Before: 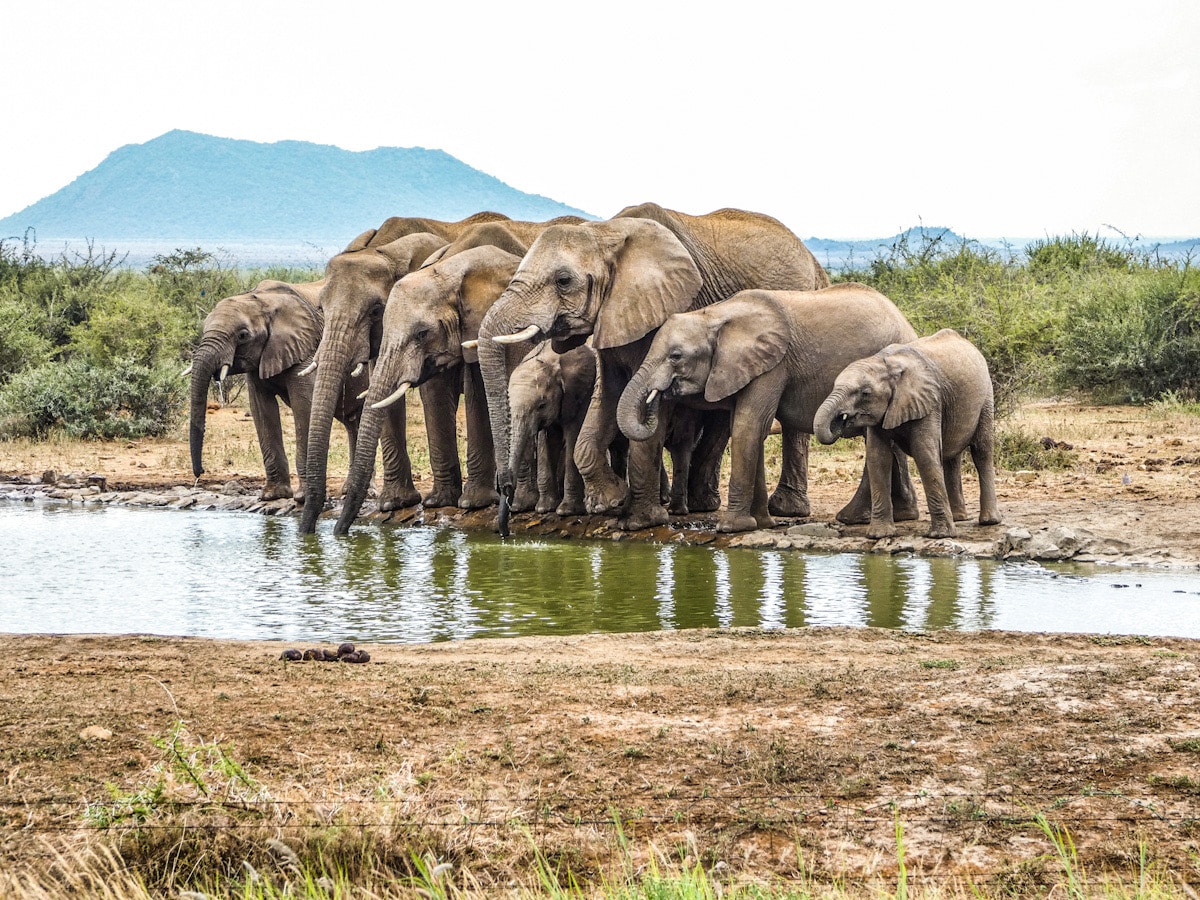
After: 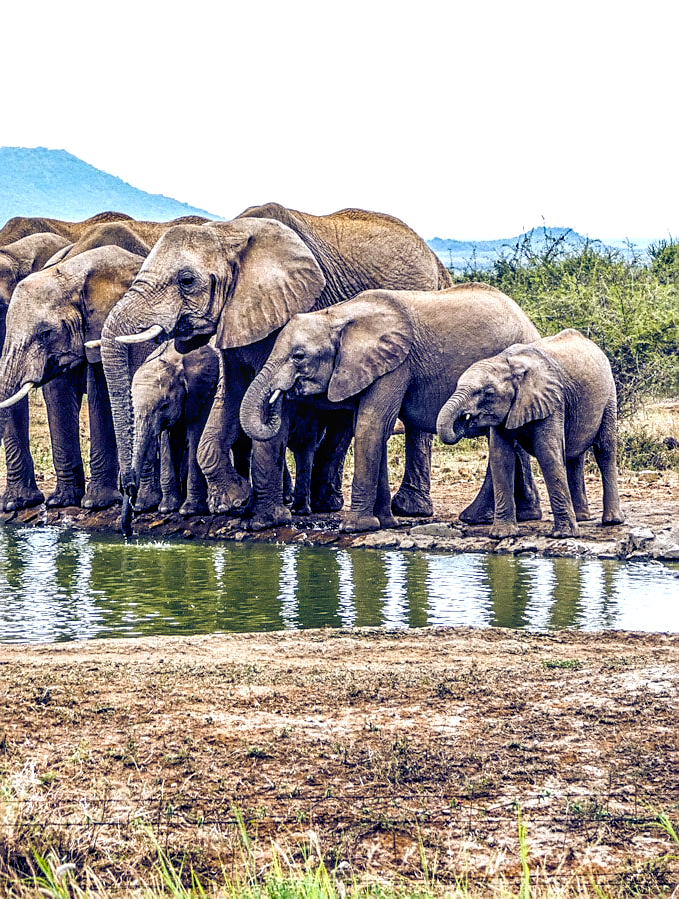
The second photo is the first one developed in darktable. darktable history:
sharpen: on, module defaults
crop: left 31.458%, top 0%, right 11.876%
color balance rgb: shadows lift › luminance -41.13%, shadows lift › chroma 14.13%, shadows lift › hue 260°, power › luminance -3.76%, power › chroma 0.56%, power › hue 40.37°, highlights gain › luminance 16.81%, highlights gain › chroma 2.94%, highlights gain › hue 260°, global offset › luminance -0.29%, global offset › chroma 0.31%, global offset › hue 260°, perceptual saturation grading › global saturation 20%, perceptual saturation grading › highlights -13.92%, perceptual saturation grading › shadows 50%
local contrast: on, module defaults
